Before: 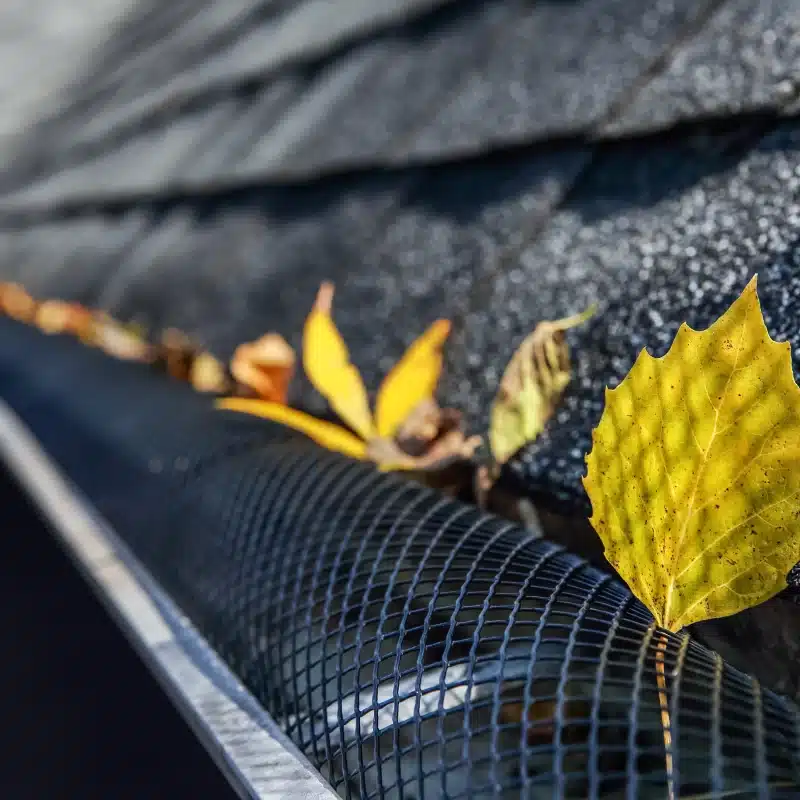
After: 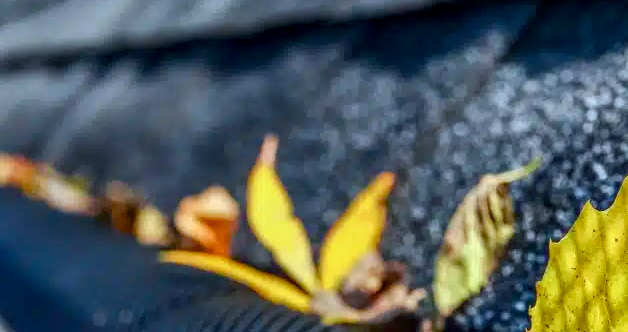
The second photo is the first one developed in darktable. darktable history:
local contrast: on, module defaults
color balance rgb: perceptual saturation grading › global saturation 20%, perceptual saturation grading › highlights -25%, perceptual saturation grading › shadows 25%
exposure: compensate highlight preservation false
crop: left 7.036%, top 18.398%, right 14.379%, bottom 40.043%
contrast brightness saturation: saturation 0.1
color calibration: illuminant custom, x 0.368, y 0.373, temperature 4330.32 K
